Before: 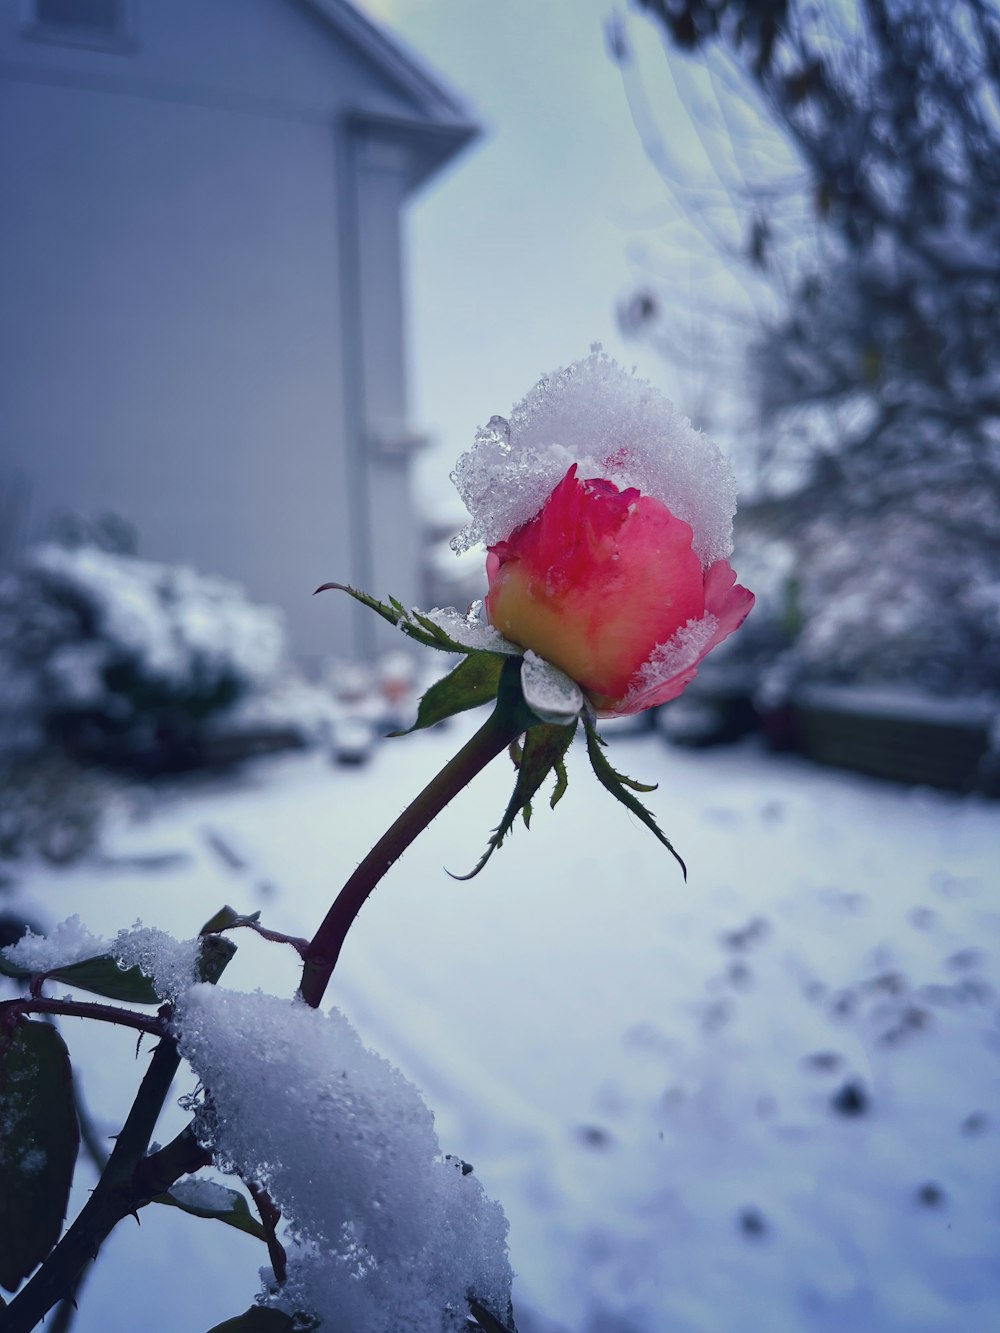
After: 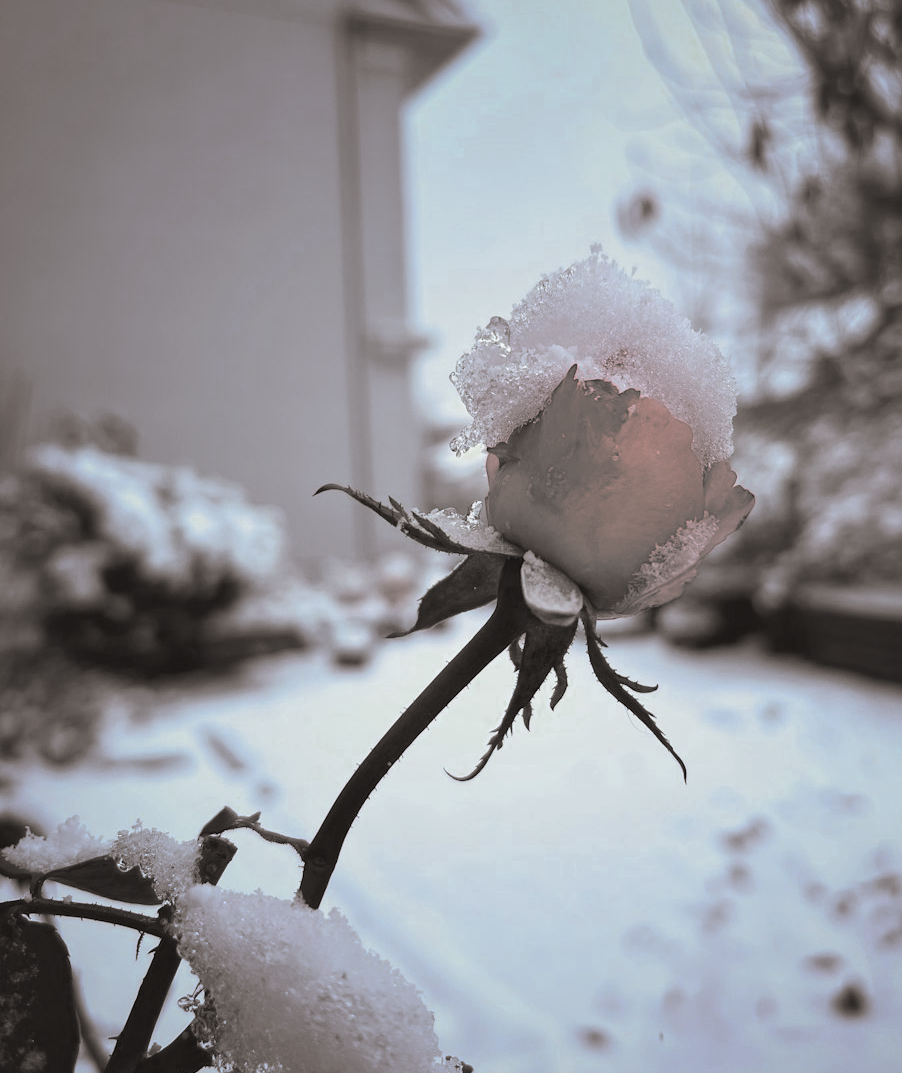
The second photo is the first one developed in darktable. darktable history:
white balance: emerald 1
crop: top 7.49%, right 9.717%, bottom 11.943%
split-toning: shadows › hue 26°, shadows › saturation 0.09, highlights › hue 40°, highlights › saturation 0.18, balance -63, compress 0%
color zones: curves: ch0 [(0.018, 0.548) (0.197, 0.654) (0.425, 0.447) (0.605, 0.658) (0.732, 0.579)]; ch1 [(0.105, 0.531) (0.224, 0.531) (0.386, 0.39) (0.618, 0.456) (0.732, 0.456) (0.956, 0.421)]; ch2 [(0.039, 0.583) (0.215, 0.465) (0.399, 0.544) (0.465, 0.548) (0.614, 0.447) (0.724, 0.43) (0.882, 0.623) (0.956, 0.632)]
